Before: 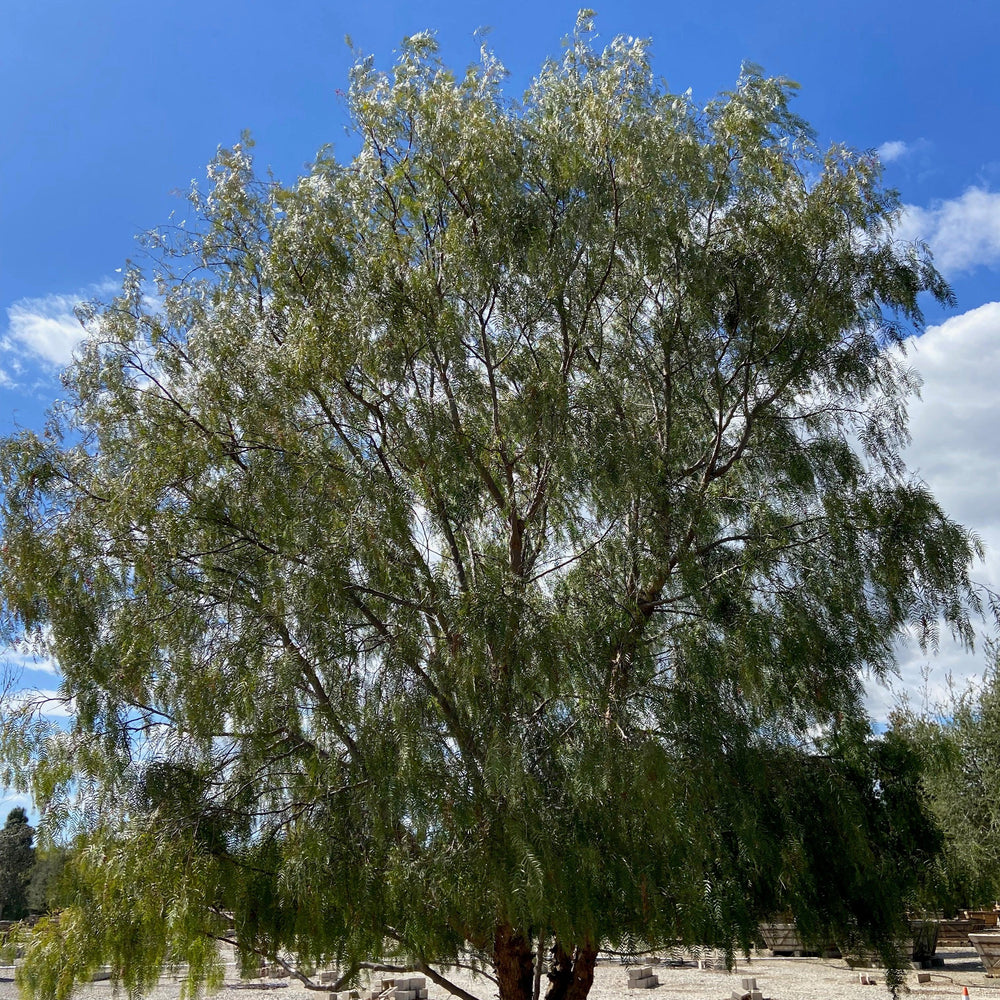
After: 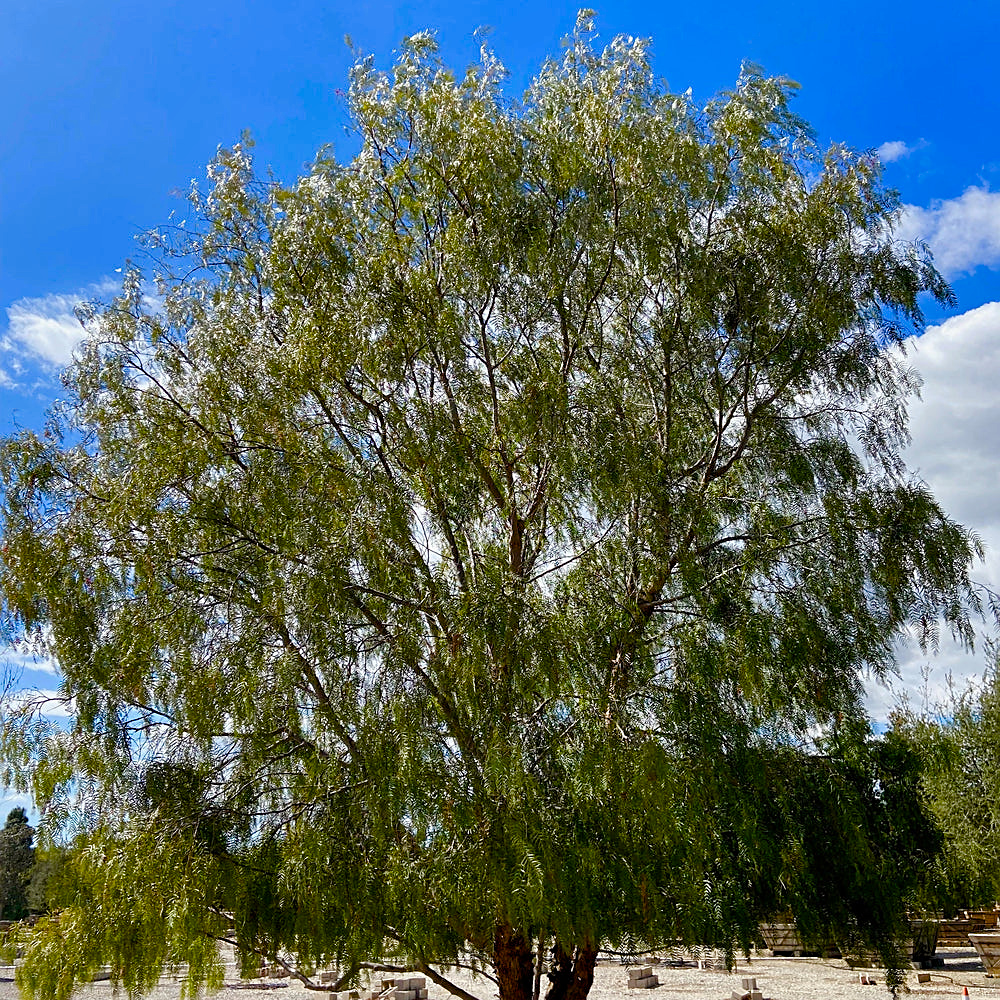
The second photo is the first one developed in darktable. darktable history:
shadows and highlights: soften with gaussian
sharpen: on, module defaults
color balance rgb: power › chroma 0.295%, power › hue 23.39°, linear chroma grading › shadows 31.921%, linear chroma grading › global chroma -2.266%, linear chroma grading › mid-tones 4.23%, perceptual saturation grading › global saturation 26.537%, perceptual saturation grading › highlights -28.899%, perceptual saturation grading › mid-tones 15.693%, perceptual saturation grading › shadows 33.259%
